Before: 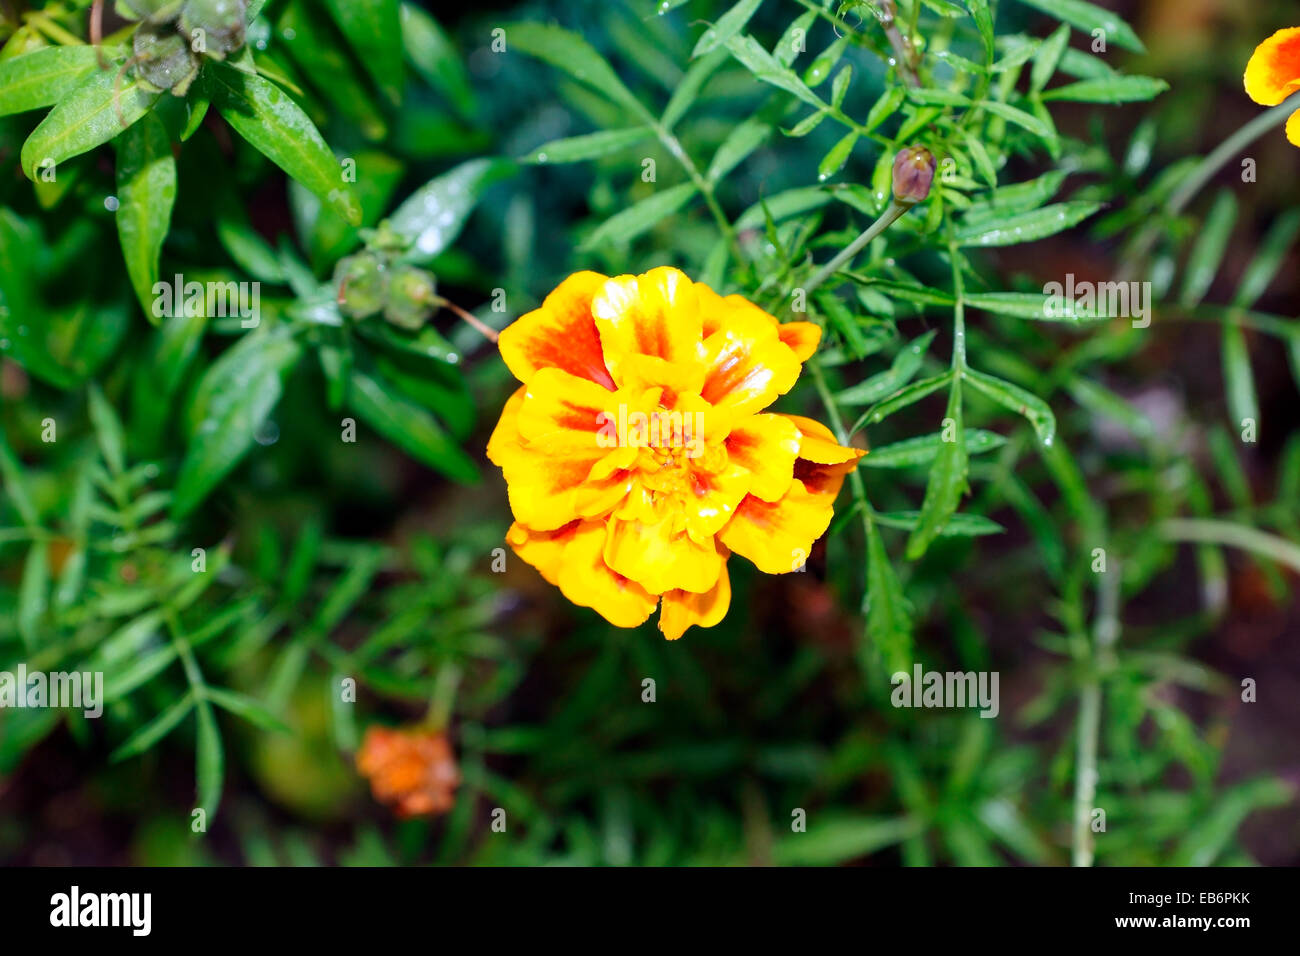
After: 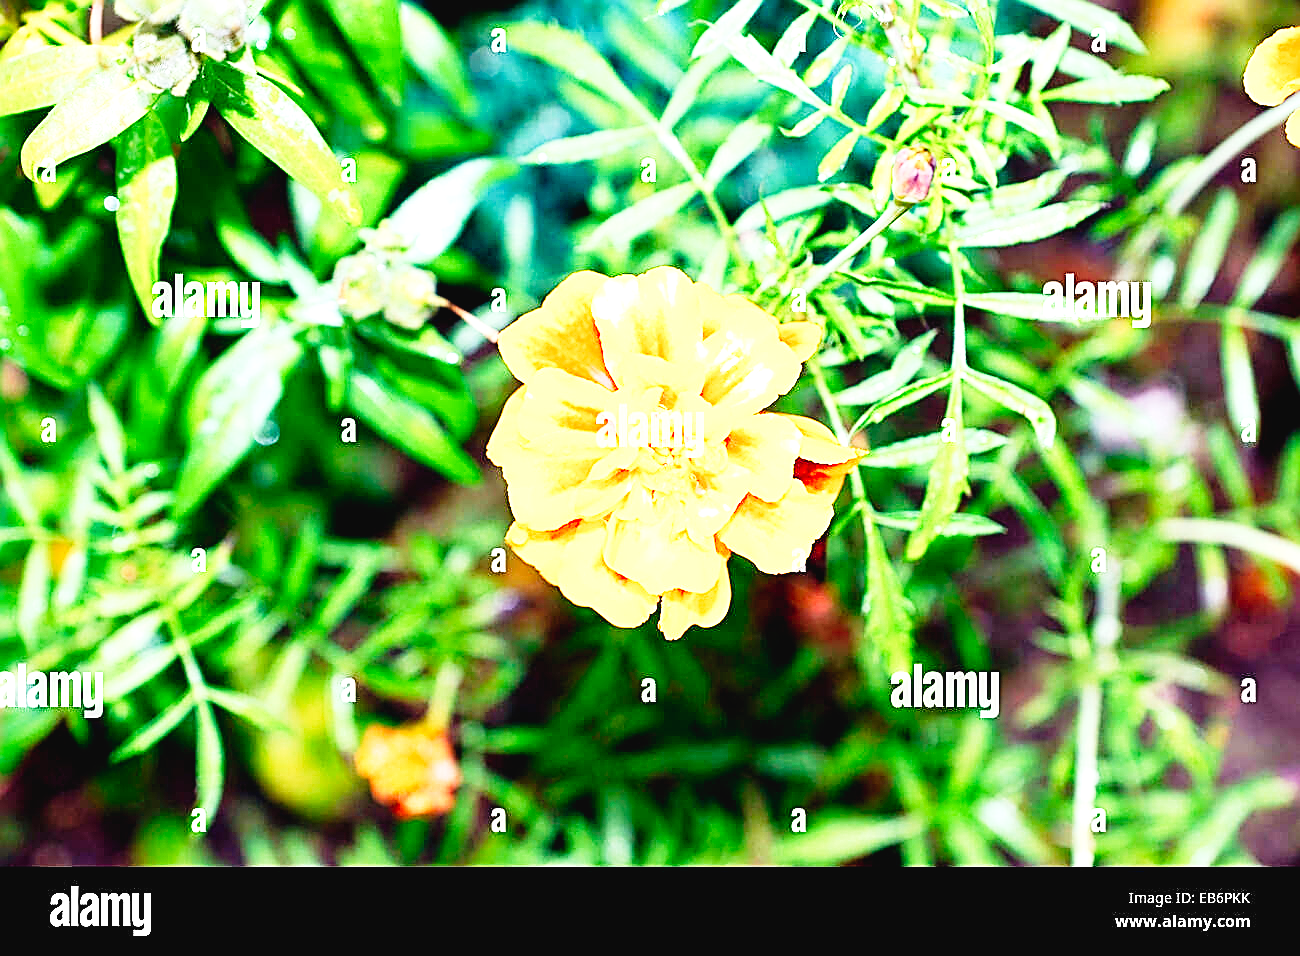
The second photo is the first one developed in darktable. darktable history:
exposure: black level correction 0.001, exposure 1.858 EV, compensate highlight preservation false
sharpen: amount 1.013
tone curve: curves: ch0 [(0.003, 0.032) (0.037, 0.037) (0.142, 0.117) (0.279, 0.311) (0.405, 0.49) (0.526, 0.651) (0.722, 0.857) (0.875, 0.946) (1, 0.98)]; ch1 [(0, 0) (0.305, 0.325) (0.453, 0.437) (0.482, 0.474) (0.501, 0.498) (0.515, 0.523) (0.559, 0.591) (0.6, 0.643) (0.656, 0.707) (1, 1)]; ch2 [(0, 0) (0.323, 0.277) (0.424, 0.396) (0.479, 0.484) (0.499, 0.502) (0.515, 0.537) (0.573, 0.602) (0.653, 0.675) (0.75, 0.756) (1, 1)], preserve colors none
